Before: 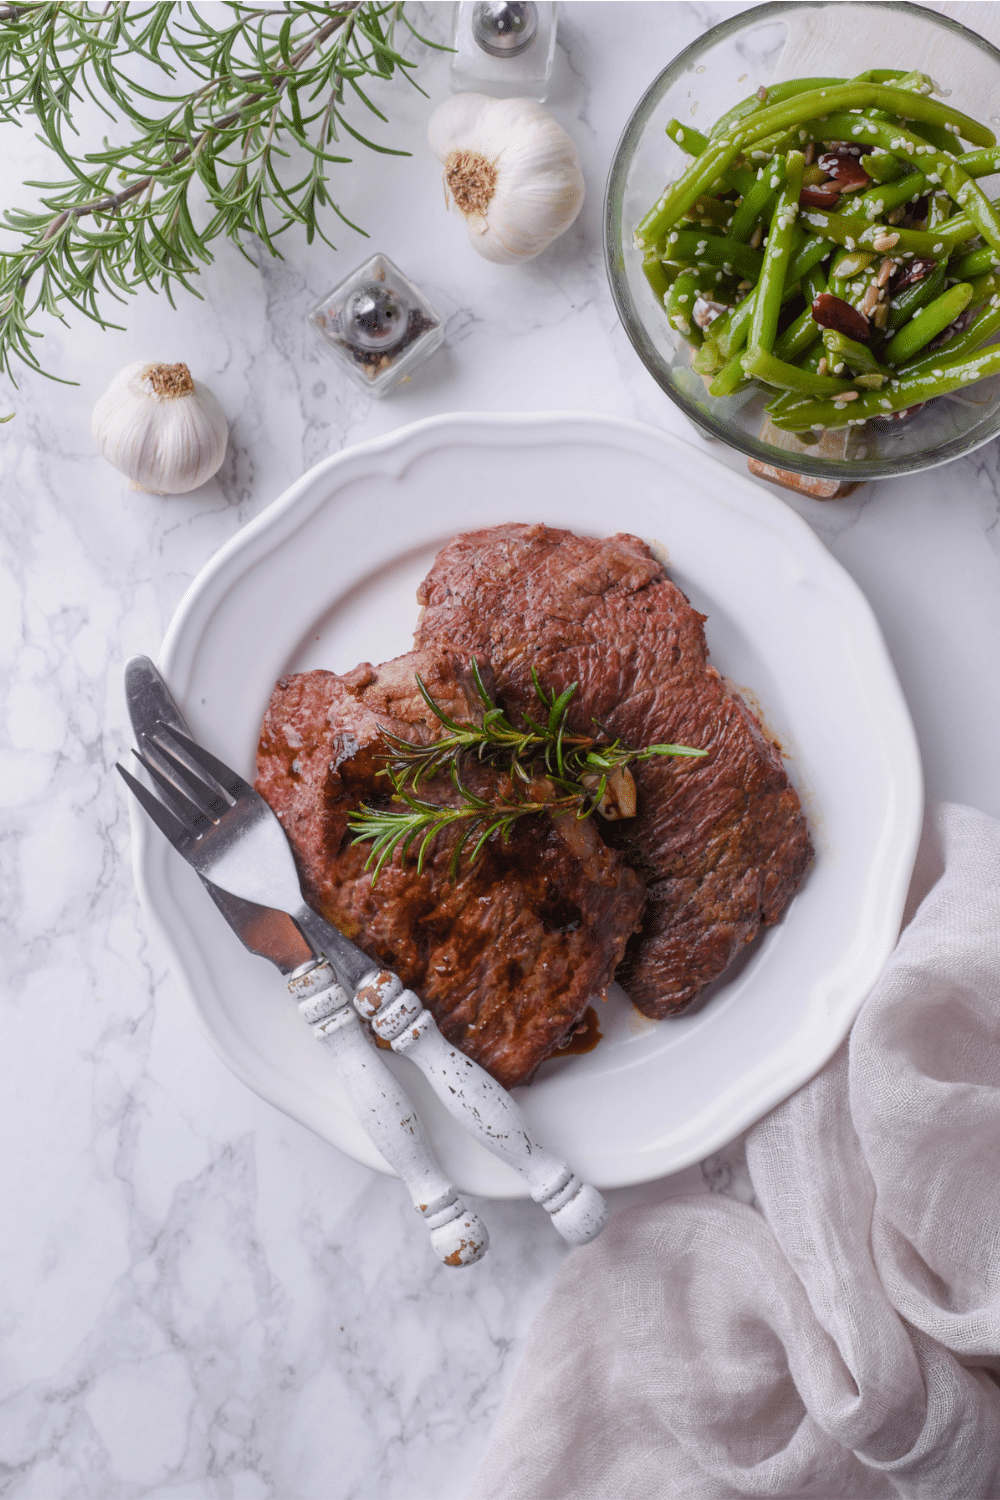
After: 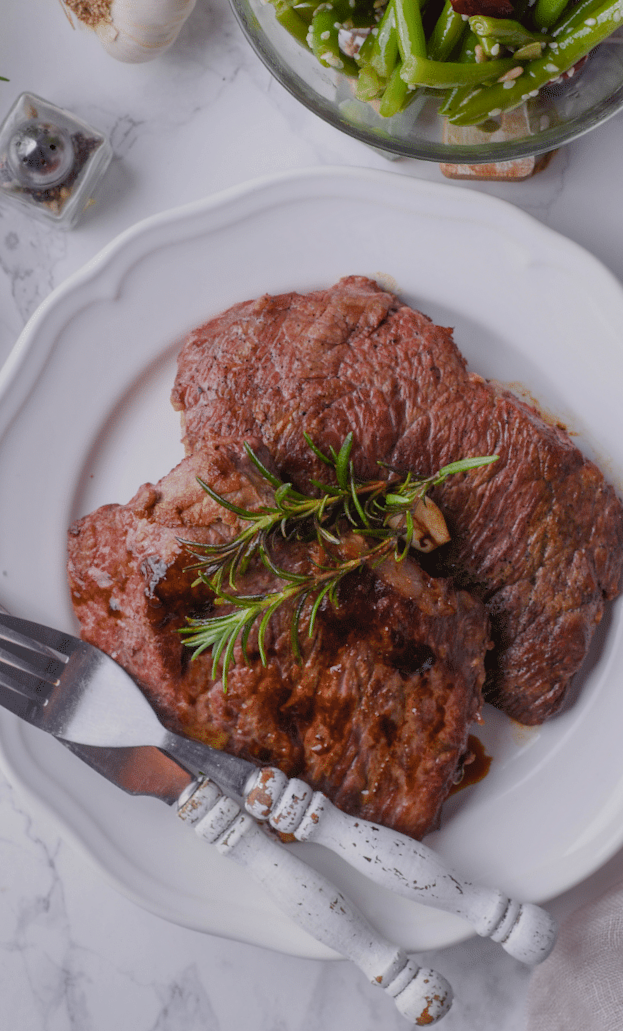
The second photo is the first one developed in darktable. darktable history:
exposure: exposure -0.468 EV, compensate highlight preservation false
shadows and highlights: low approximation 0.01, soften with gaussian
levels: white 99.89%, levels [0, 0.478, 1]
crop and rotate: angle 19.19°, left 6.737%, right 3.696%, bottom 1.11%
